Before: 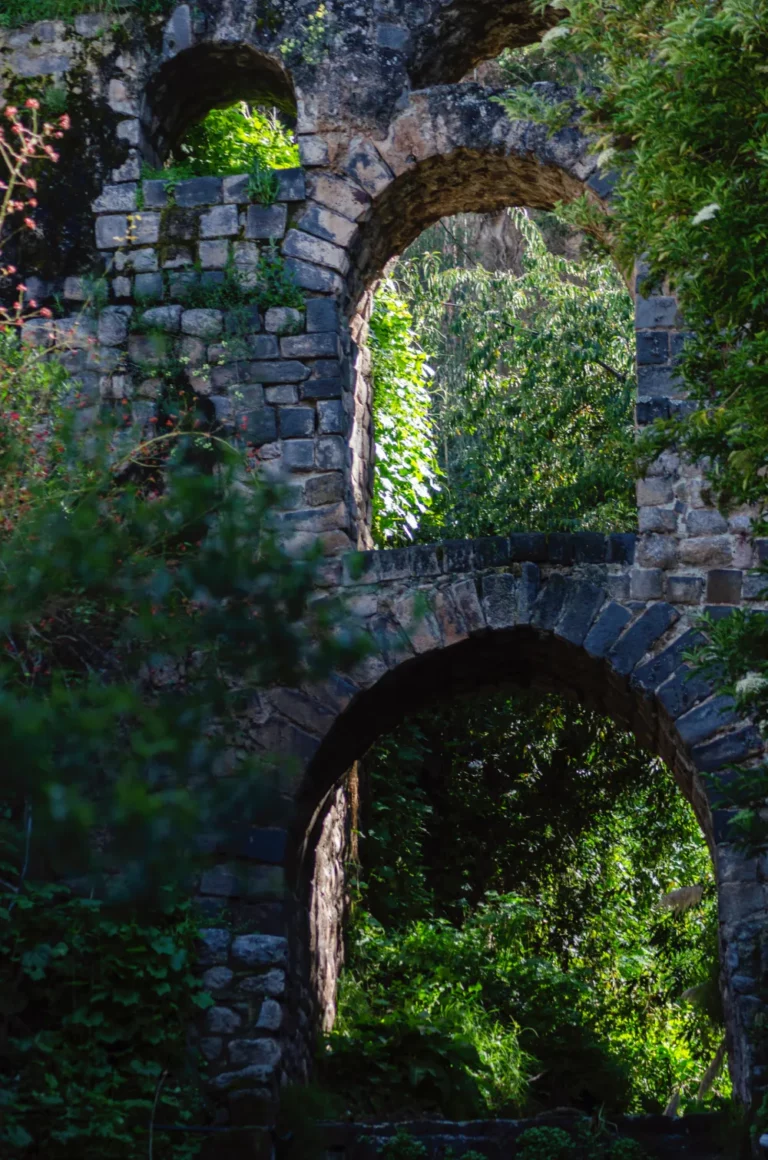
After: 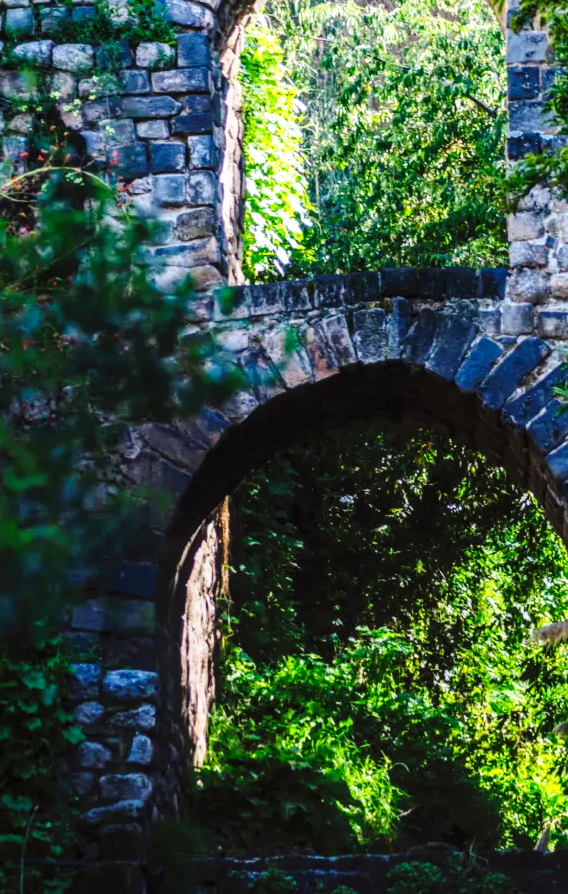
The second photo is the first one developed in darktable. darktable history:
contrast brightness saturation: contrast 0.2, brightness 0.16, saturation 0.22
color zones: curves: ch1 [(0, 0.469) (0.01, 0.469) (0.12, 0.446) (0.248, 0.469) (0.5, 0.5) (0.748, 0.5) (0.99, 0.469) (1, 0.469)]
crop: left 16.871%, top 22.857%, right 9.116%
base curve: curves: ch0 [(0, 0) (0.028, 0.03) (0.121, 0.232) (0.46, 0.748) (0.859, 0.968) (1, 1)], preserve colors none
local contrast: on, module defaults
